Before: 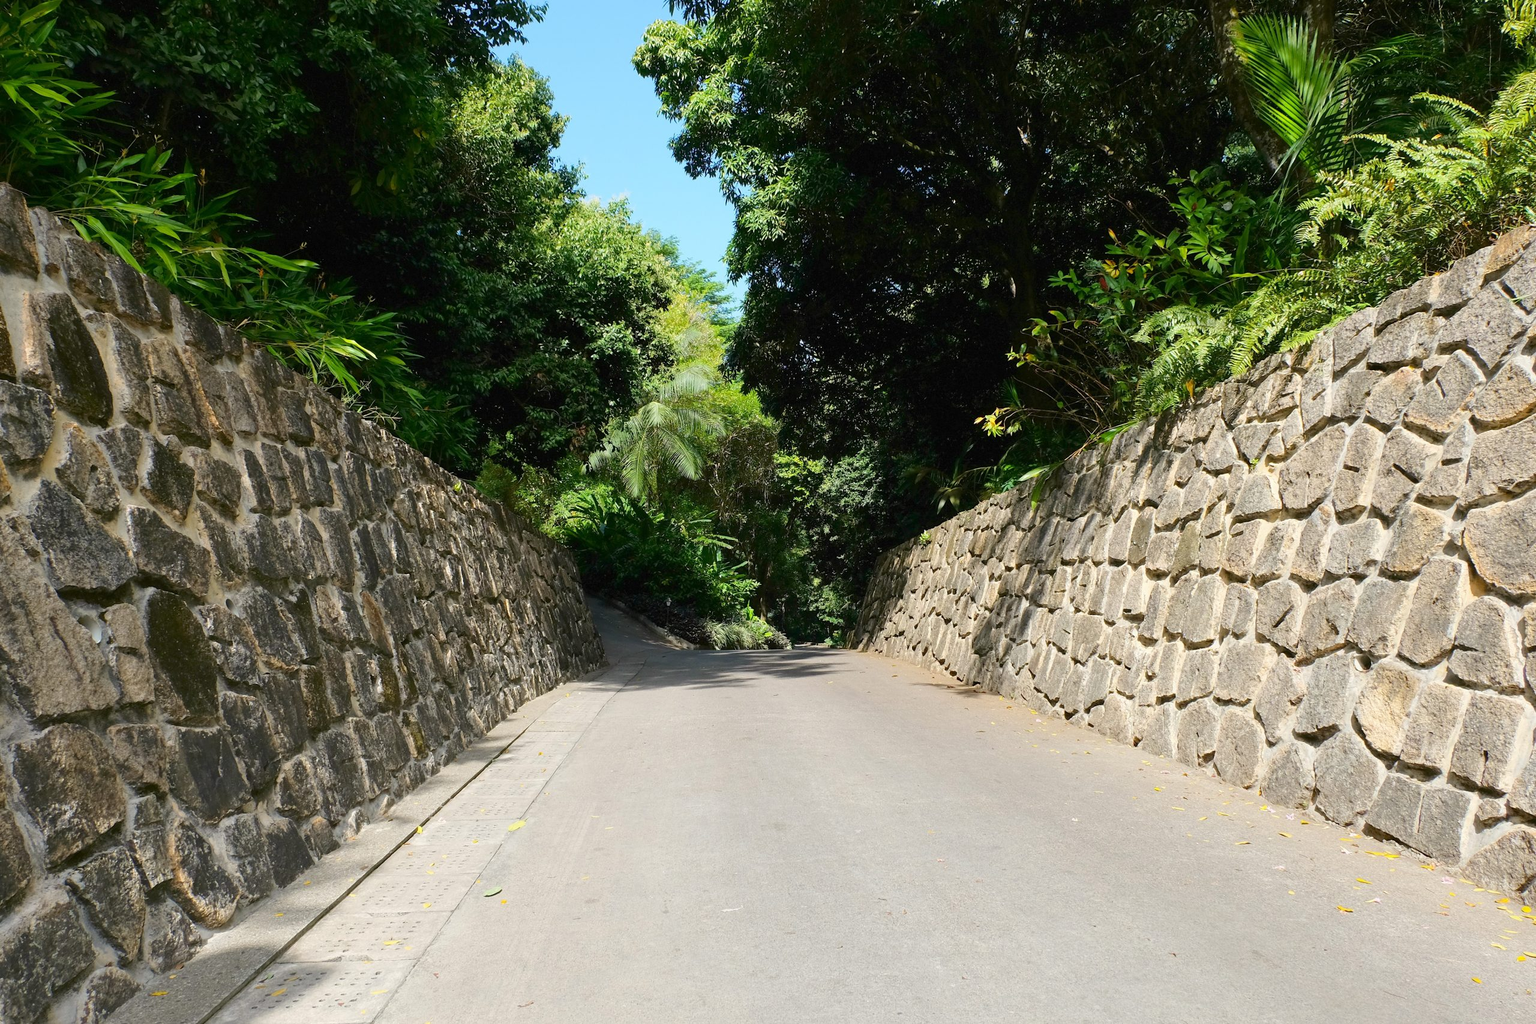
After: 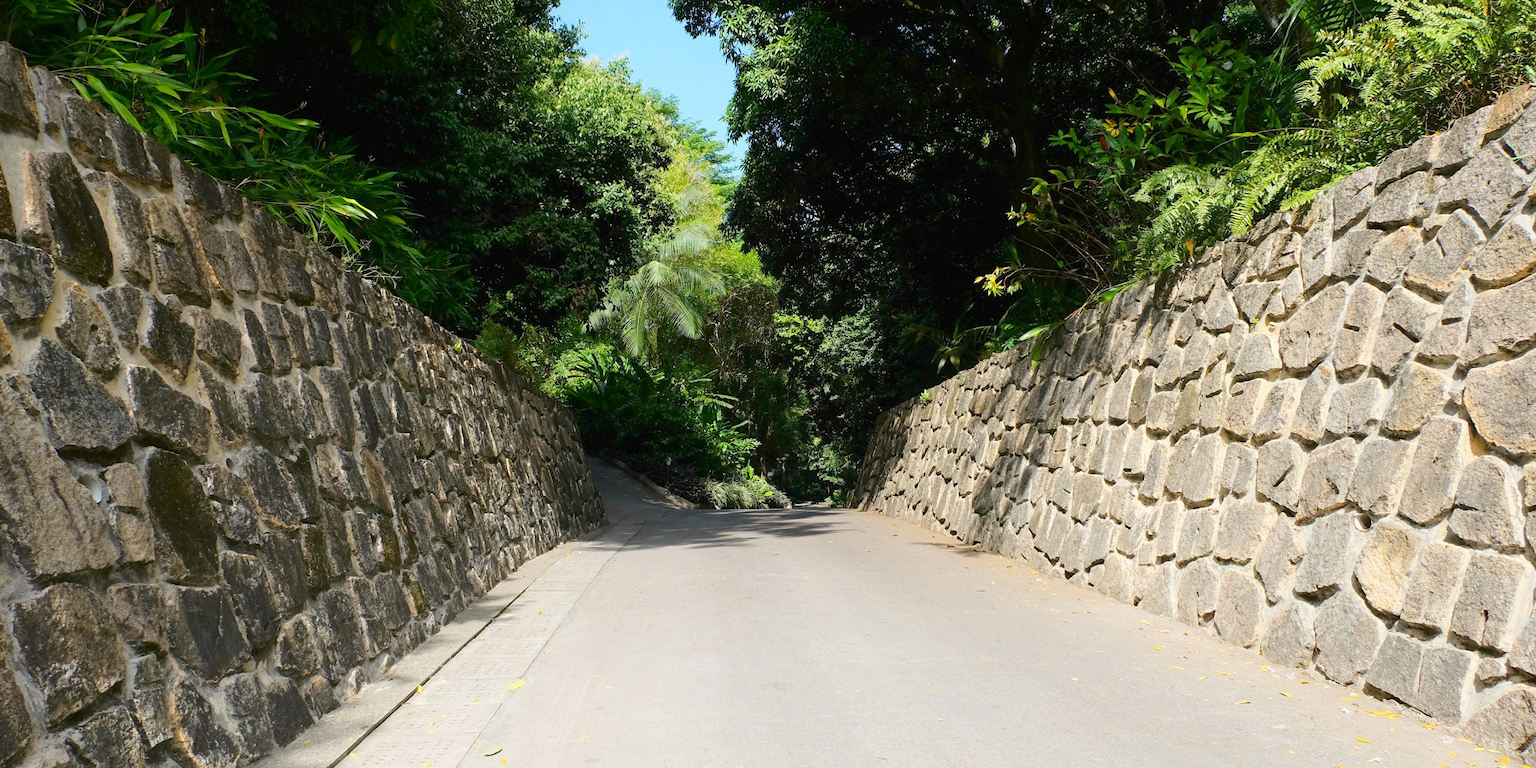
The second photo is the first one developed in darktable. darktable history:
shadows and highlights: shadows -23.08, highlights 46.15, soften with gaussian
bloom: size 3%, threshold 100%, strength 0%
crop: top 13.819%, bottom 11.169%
